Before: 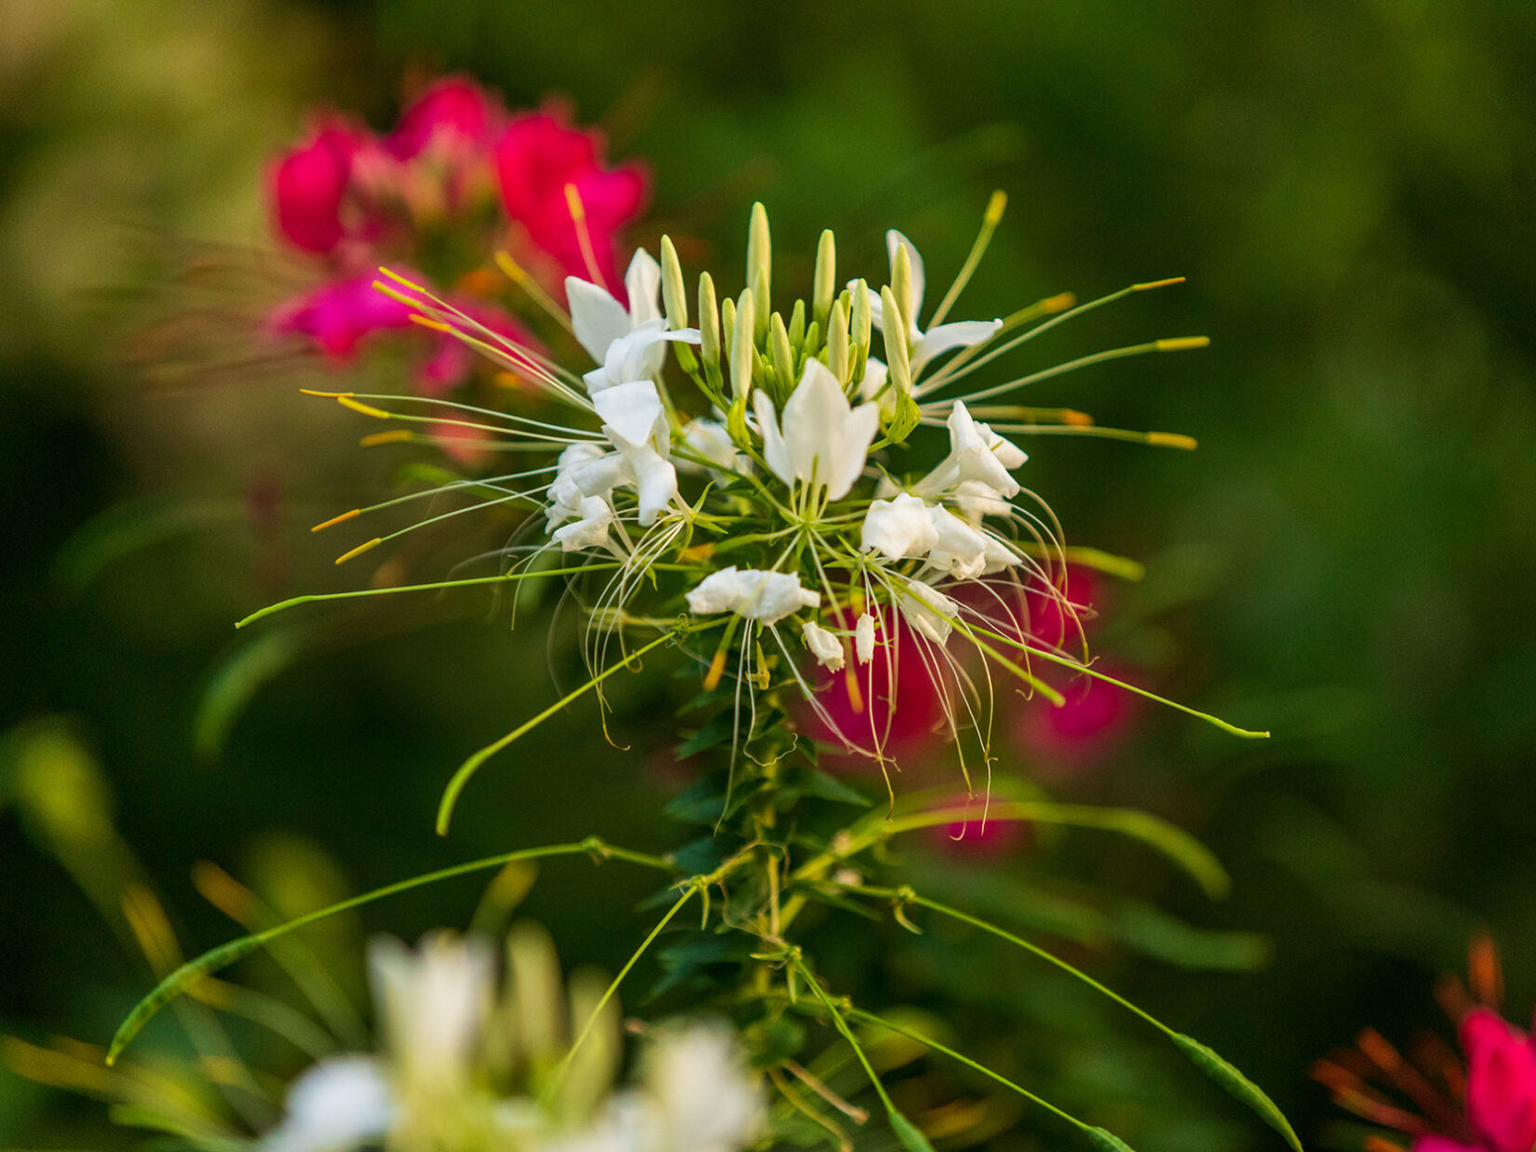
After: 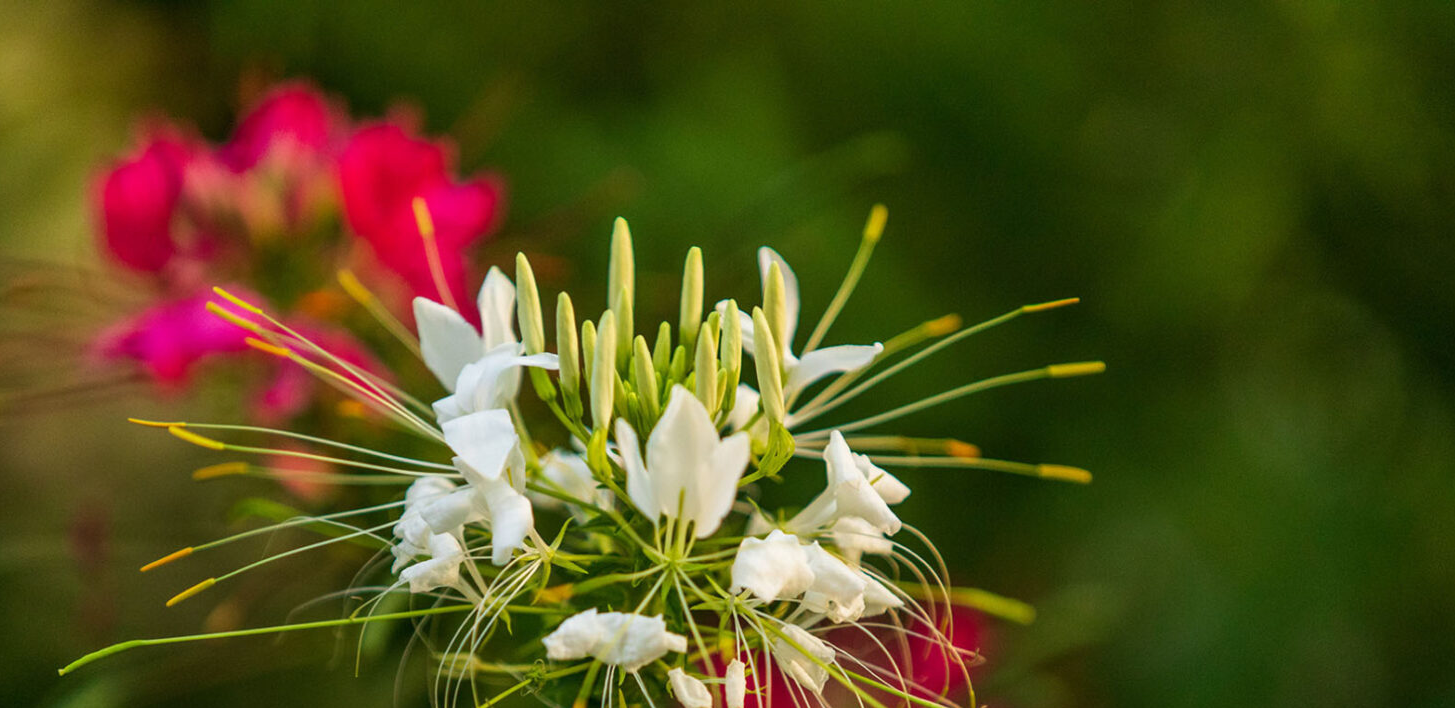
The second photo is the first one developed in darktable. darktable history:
tone equalizer: on, module defaults
crop and rotate: left 11.812%, bottom 42.776%
